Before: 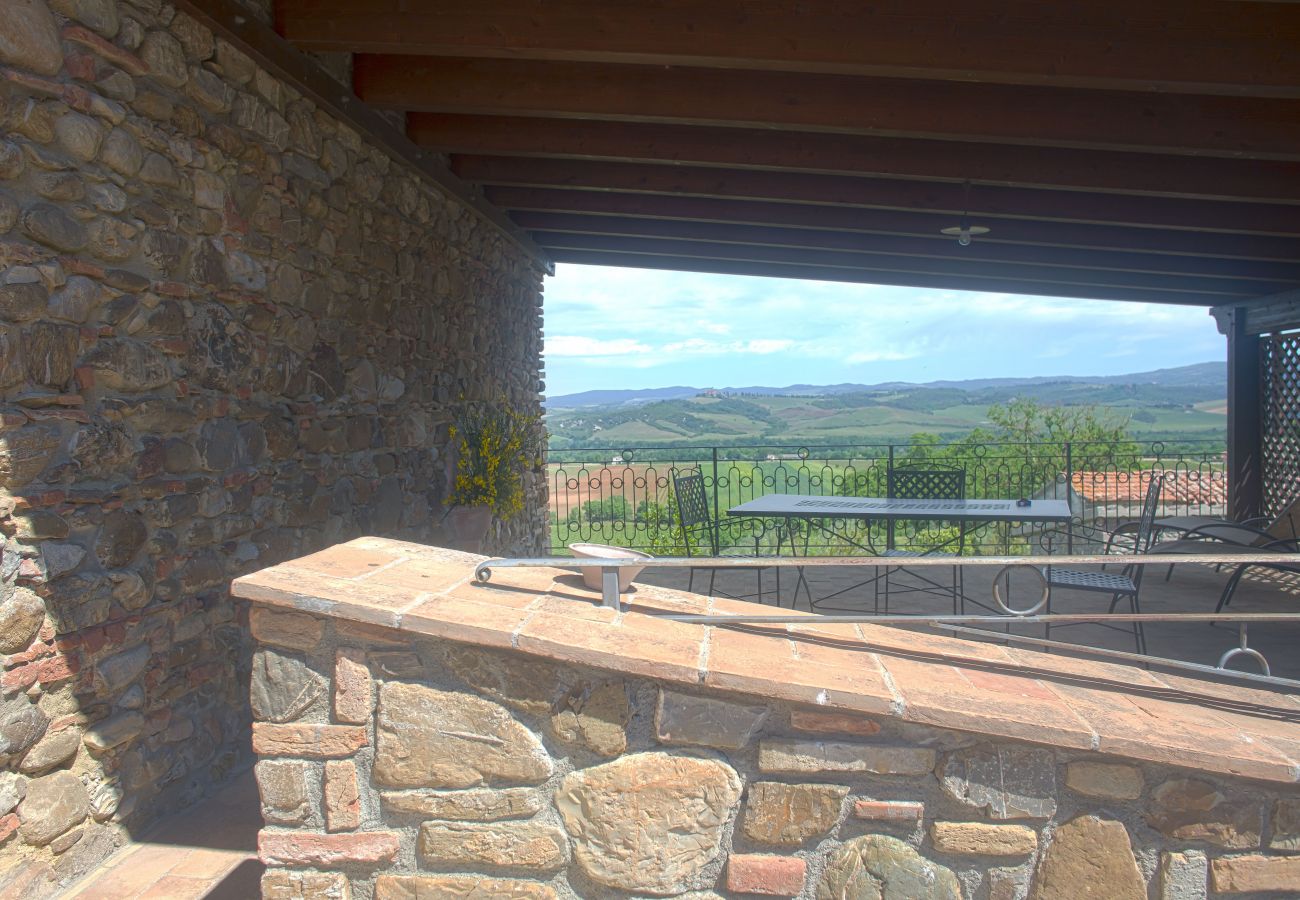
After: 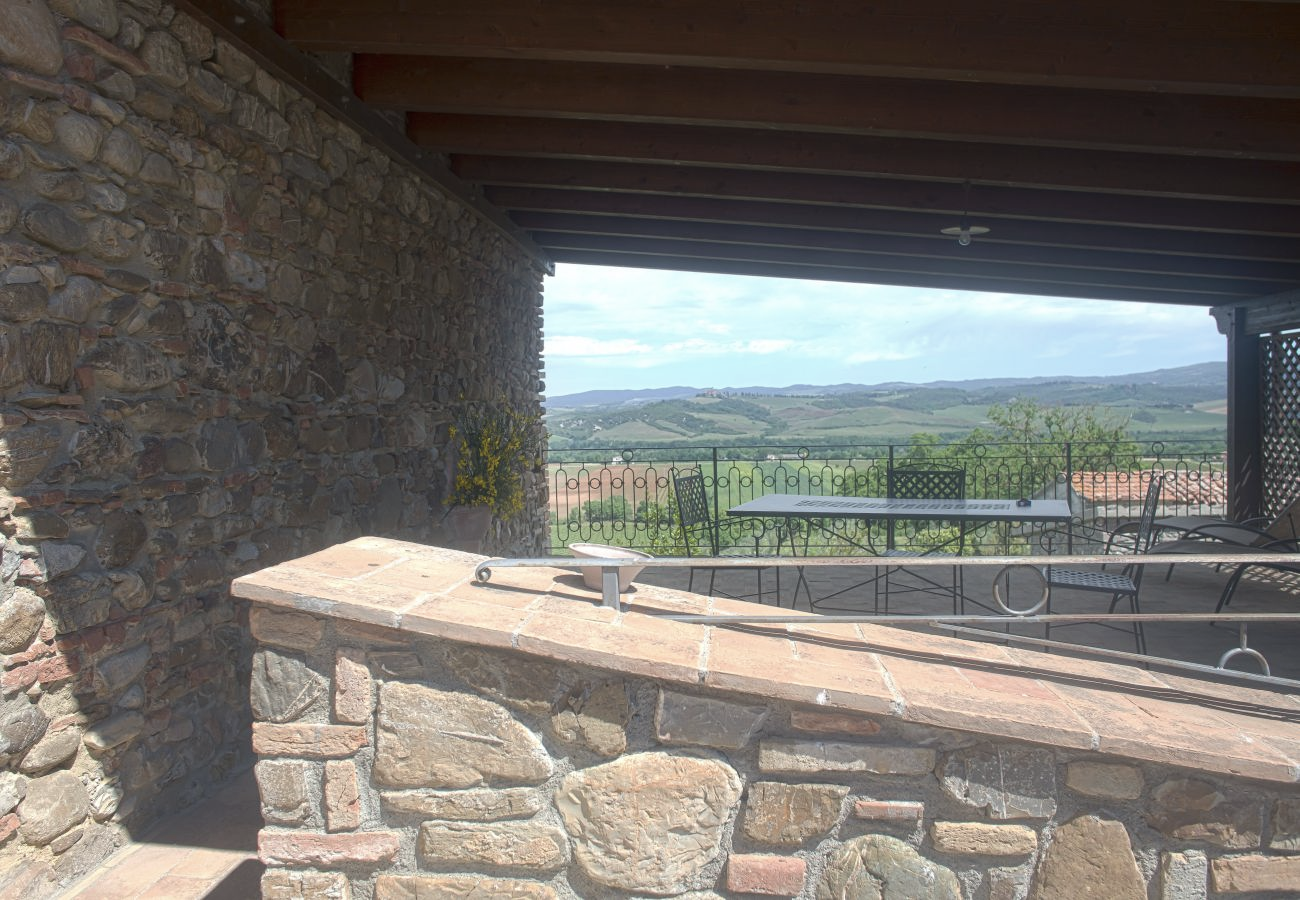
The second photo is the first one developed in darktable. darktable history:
exposure: compensate highlight preservation false
contrast brightness saturation: contrast 0.1, saturation -0.3
